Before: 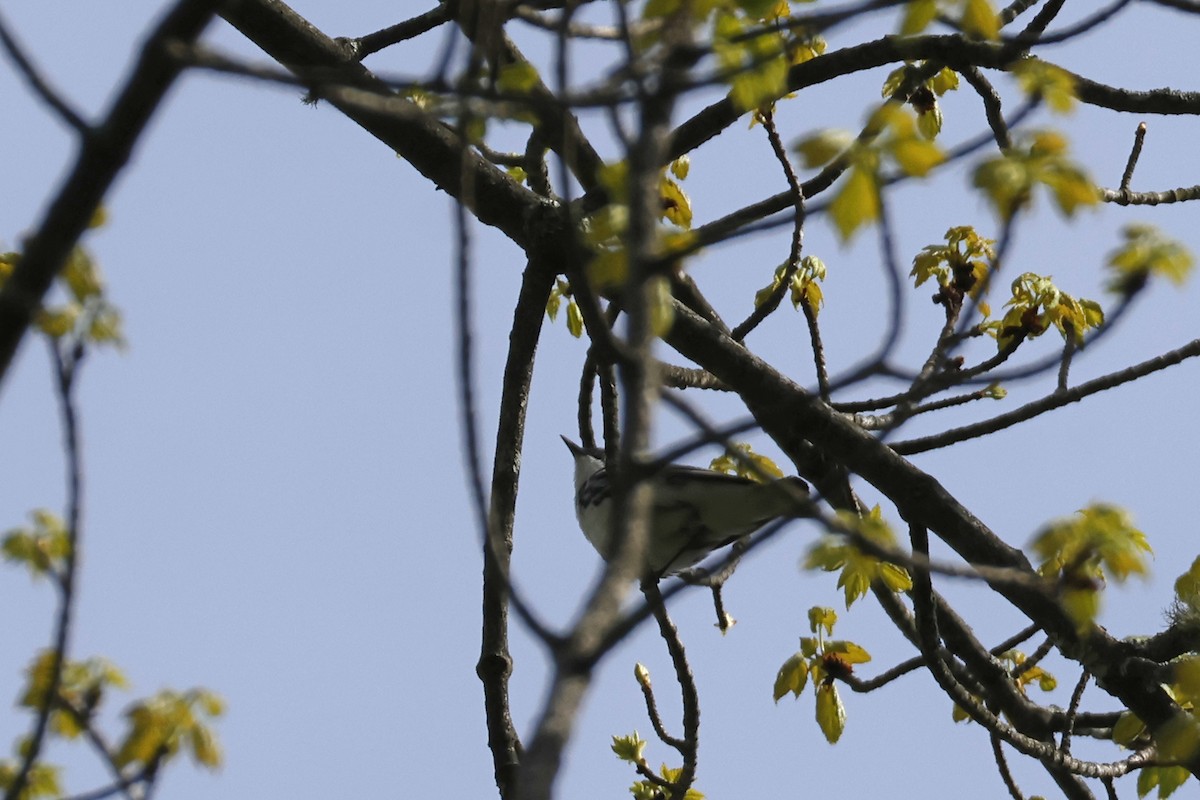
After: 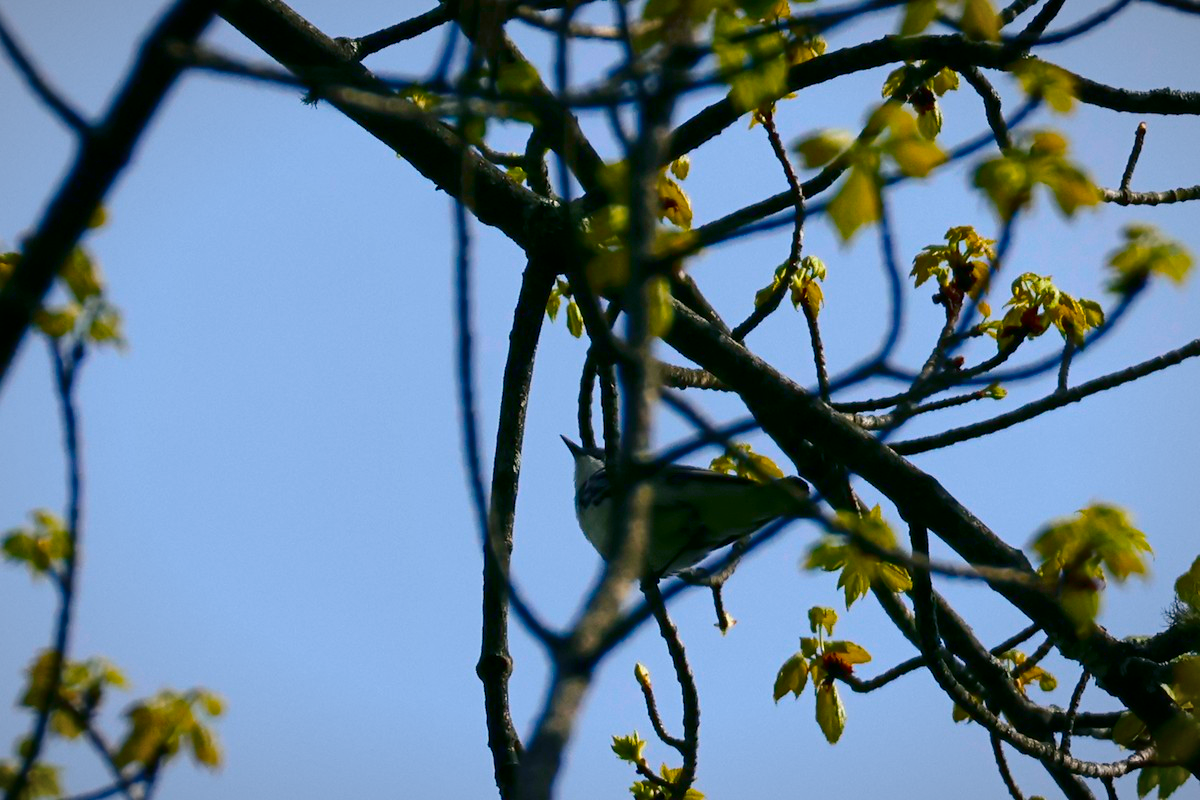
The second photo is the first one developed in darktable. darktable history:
vignetting: fall-off radius 70.05%, brightness -0.418, saturation -0.311, automatic ratio true, unbound false
contrast brightness saturation: contrast 0.194, brightness -0.108, saturation 0.214
tone equalizer: on, module defaults
color balance rgb: shadows lift › chroma 7.213%, shadows lift › hue 244.75°, power › hue 213.33°, linear chroma grading › global chroma 15.304%, perceptual saturation grading › global saturation 30.448%, contrast -10.58%
